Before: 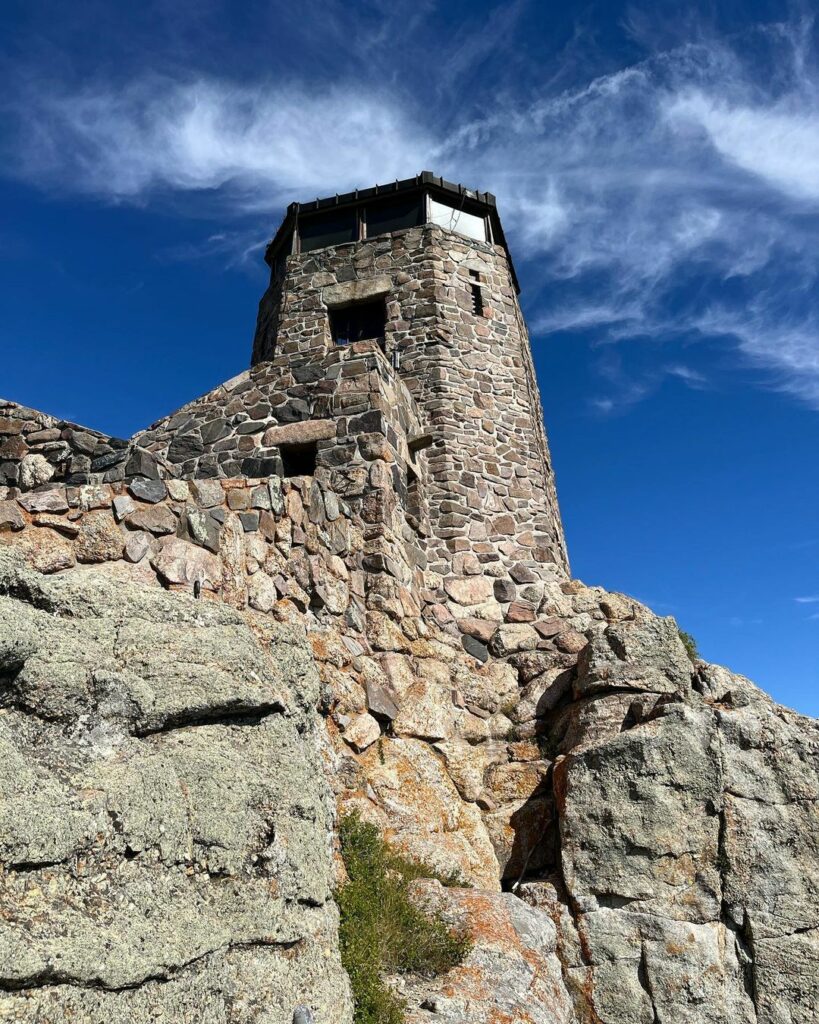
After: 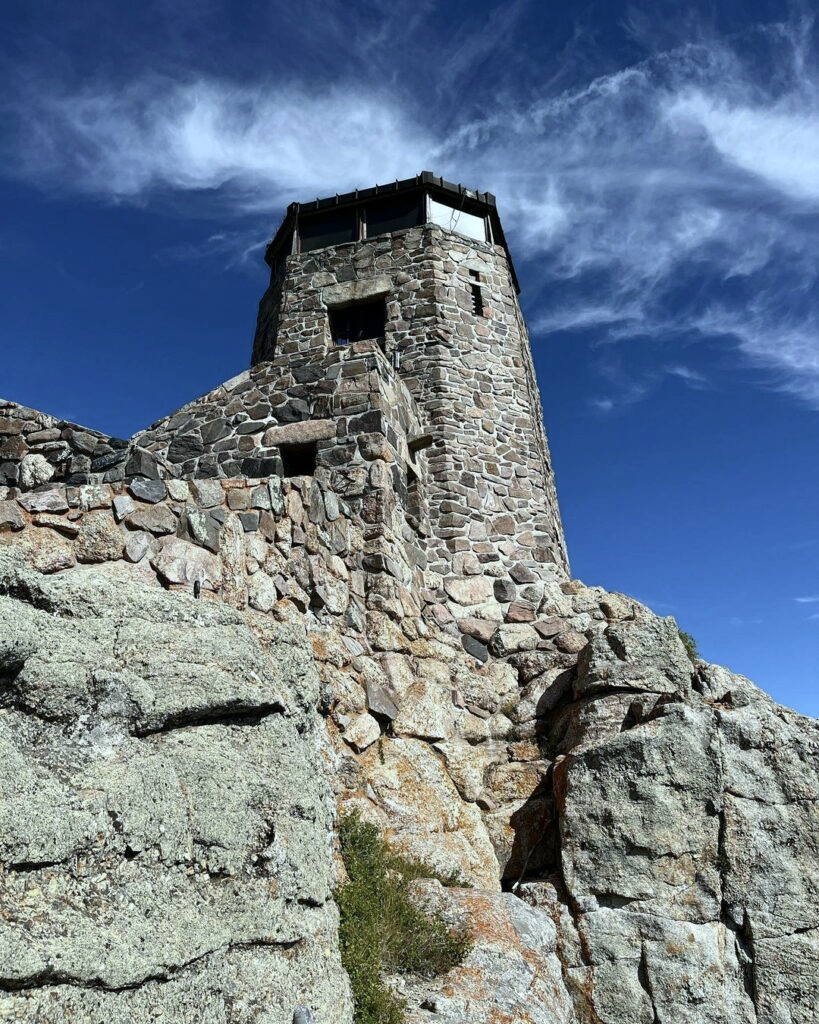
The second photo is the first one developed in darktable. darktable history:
white balance: red 0.925, blue 1.046
contrast brightness saturation: contrast 0.11, saturation -0.17
